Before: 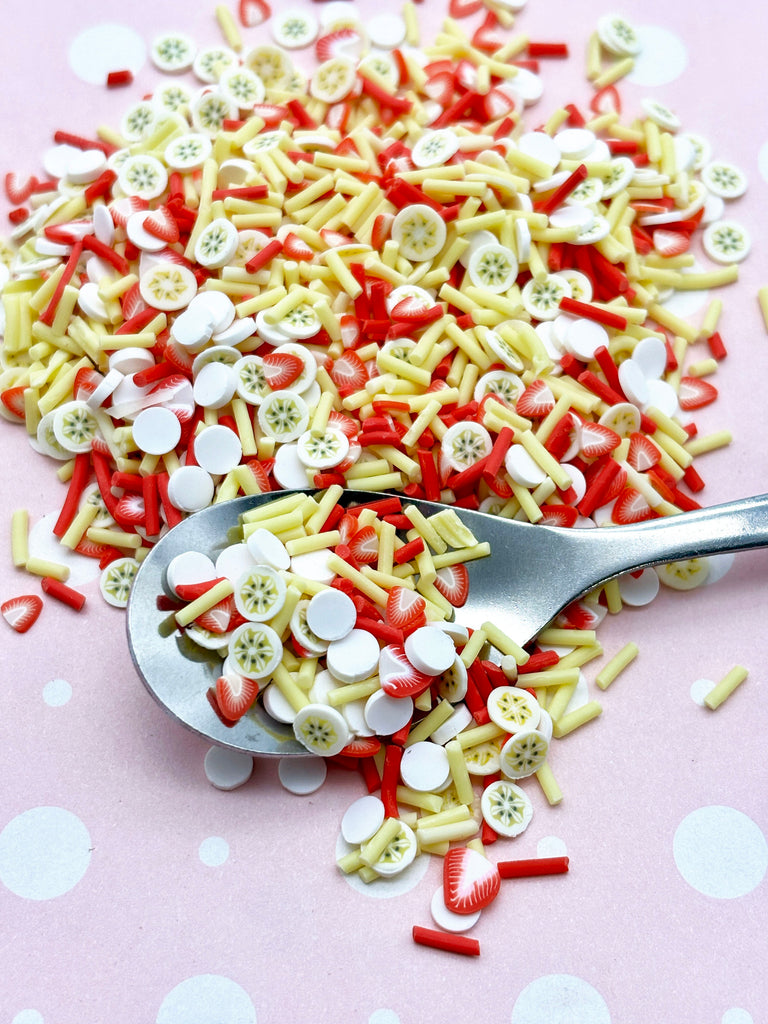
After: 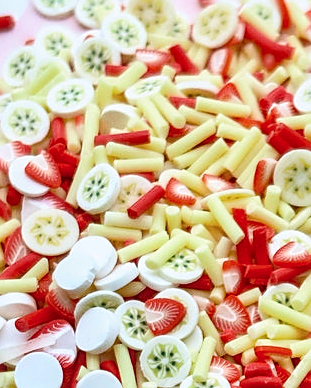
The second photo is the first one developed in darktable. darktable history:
crop: left 15.452%, top 5.459%, right 43.956%, bottom 56.62%
local contrast: detail 130%
tone curve: curves: ch0 [(0, 0.084) (0.155, 0.169) (0.46, 0.466) (0.751, 0.788) (1, 0.961)]; ch1 [(0, 0) (0.43, 0.408) (0.476, 0.469) (0.505, 0.503) (0.553, 0.563) (0.592, 0.581) (0.631, 0.625) (1, 1)]; ch2 [(0, 0) (0.505, 0.495) (0.55, 0.557) (0.583, 0.573) (1, 1)], color space Lab, independent channels, preserve colors none
sharpen: on, module defaults
